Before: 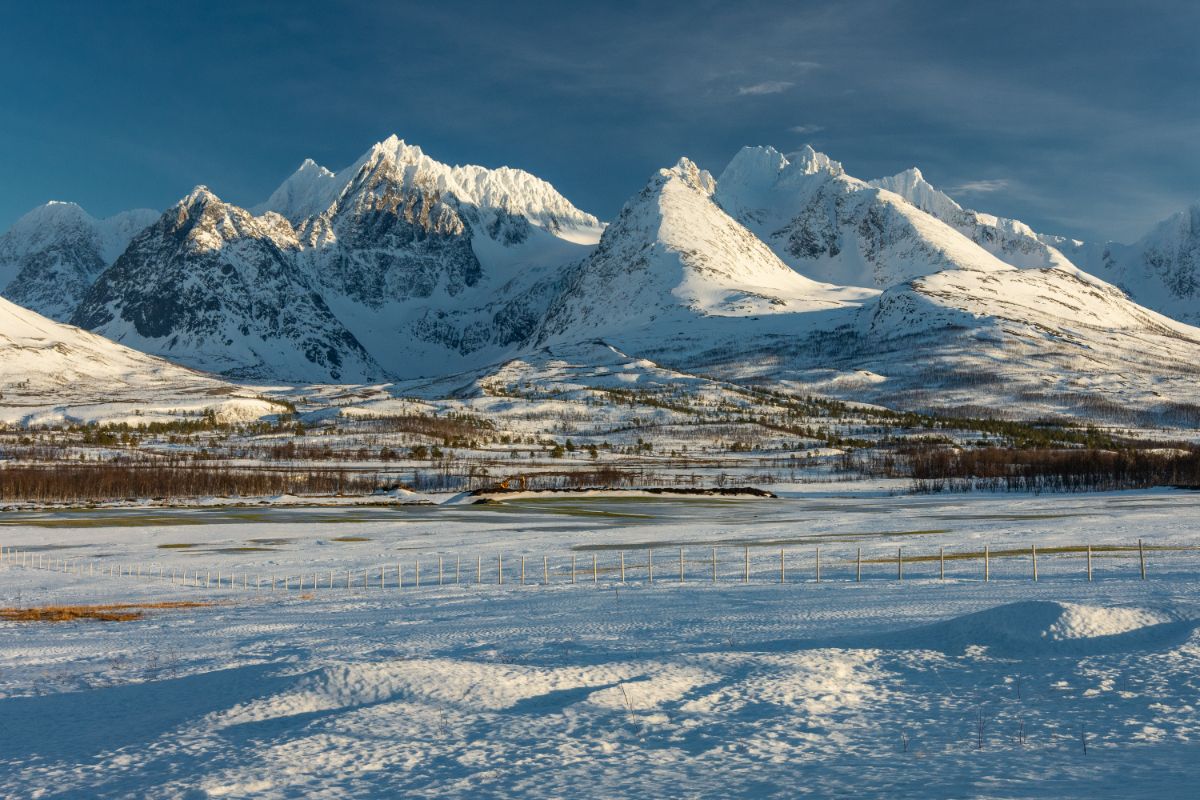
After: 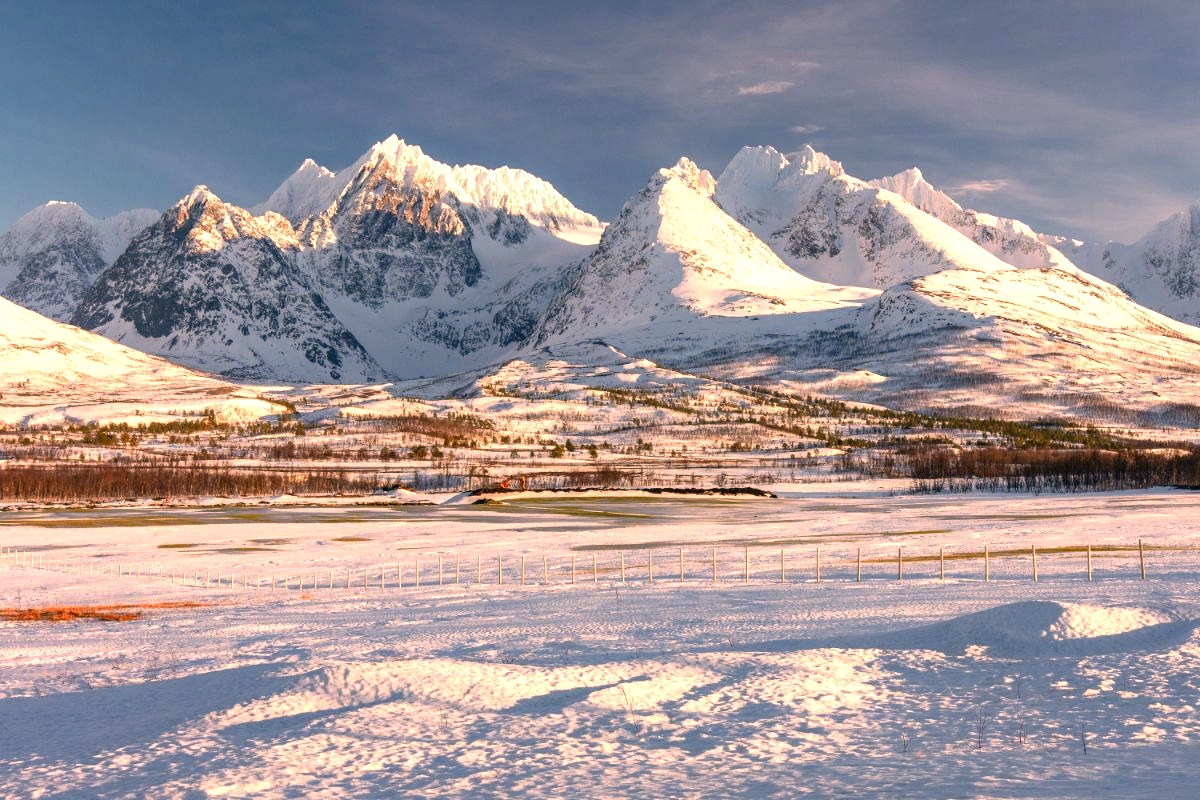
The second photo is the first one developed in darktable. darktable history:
color correction: highlights a* 21.17, highlights b* 19.86
exposure: black level correction 0.001, exposure 0.962 EV, compensate highlight preservation false
color zones: curves: ch1 [(0.235, 0.558) (0.75, 0.5)]; ch2 [(0.25, 0.462) (0.749, 0.457)]
